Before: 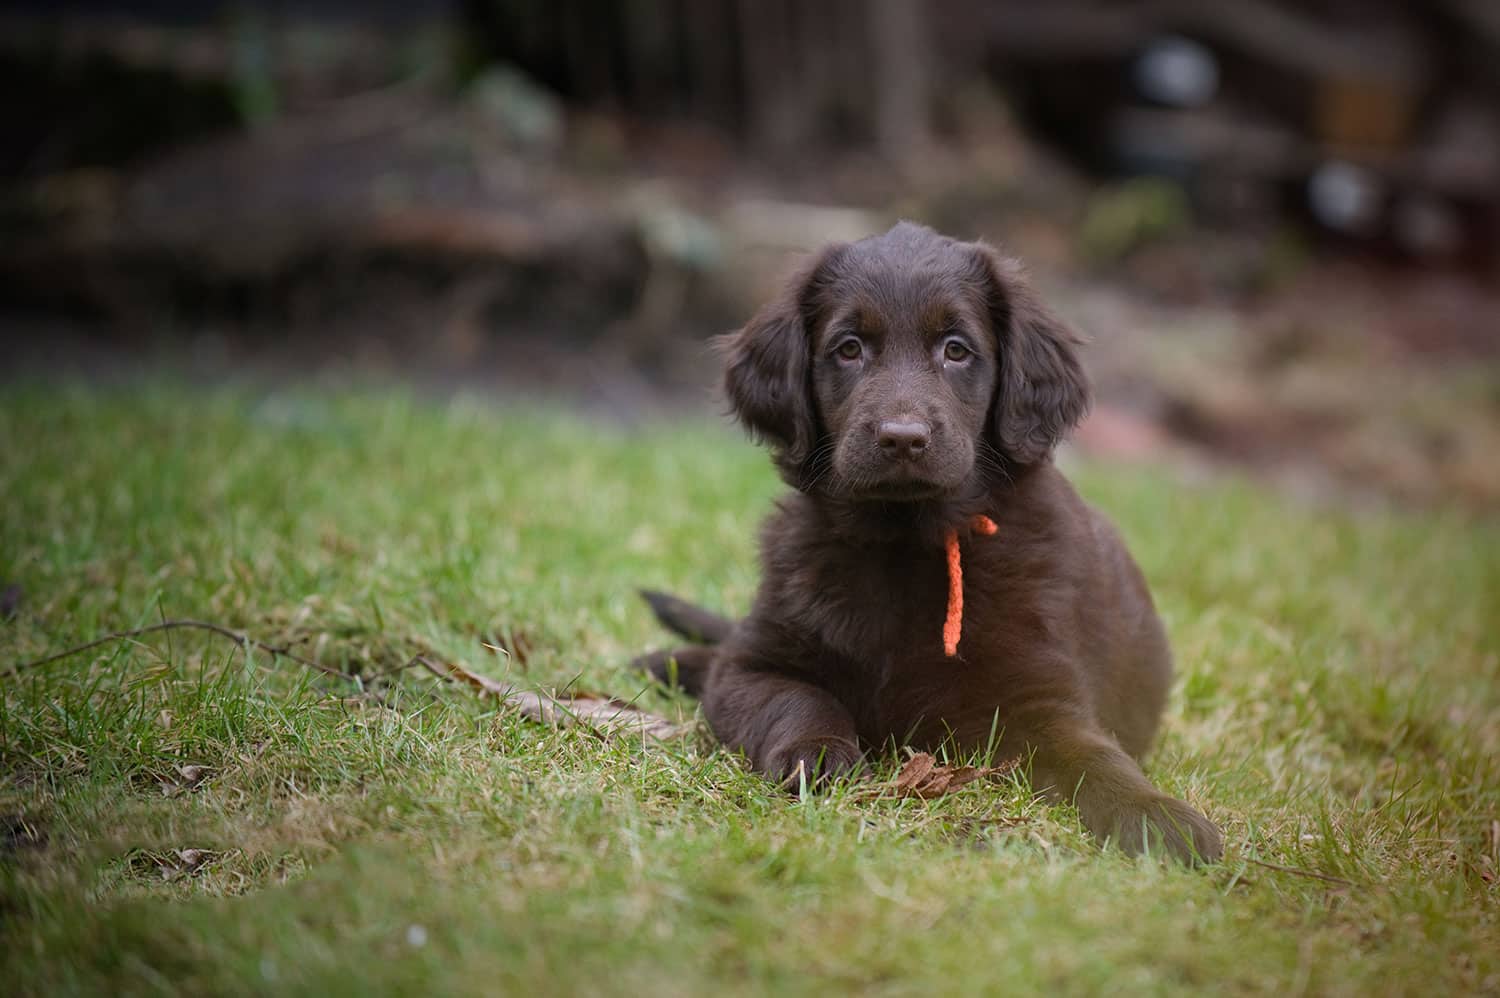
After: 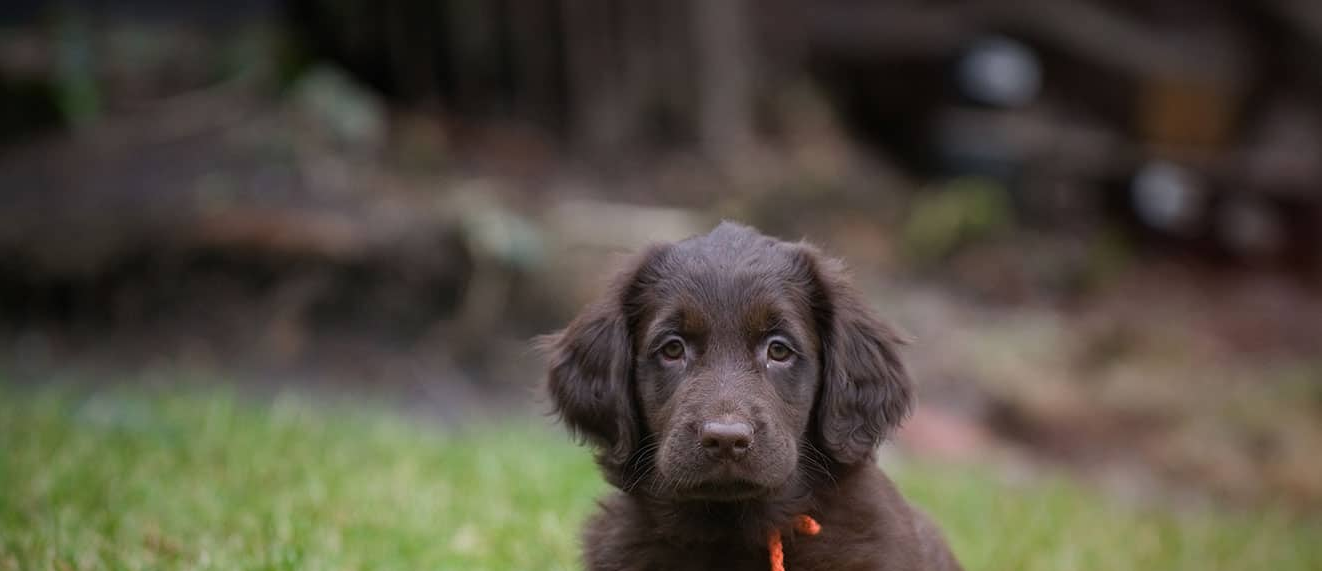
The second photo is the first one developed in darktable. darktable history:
crop and rotate: left 11.812%, bottom 42.776%
exposure: compensate highlight preservation false
